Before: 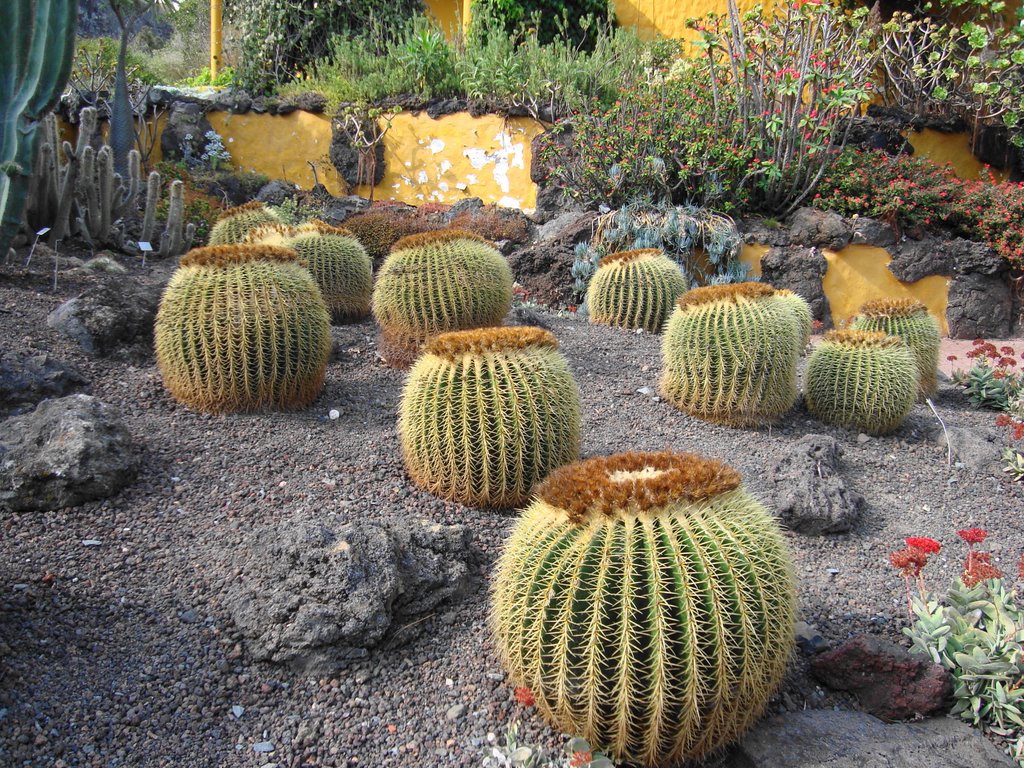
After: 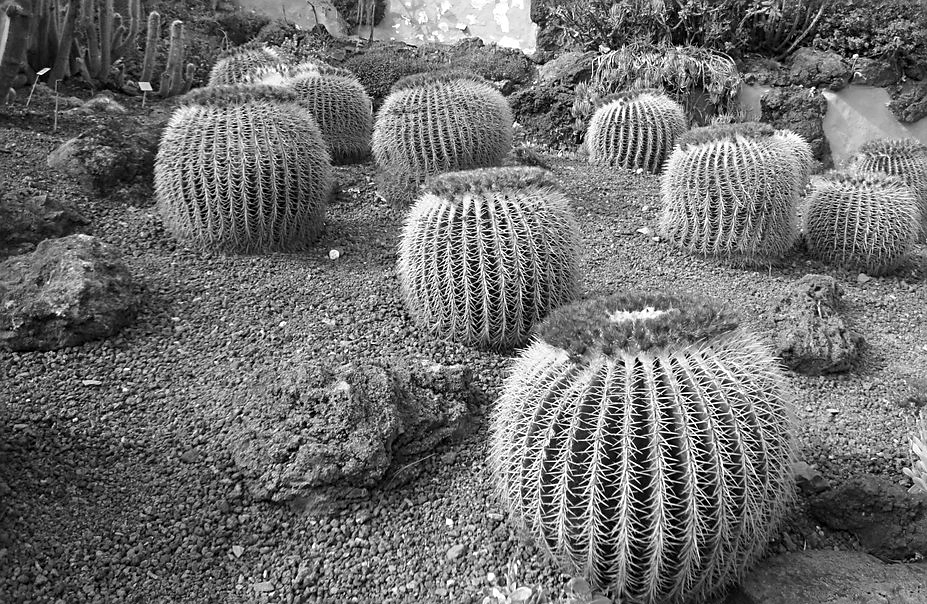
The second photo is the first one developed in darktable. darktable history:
sharpen: on, module defaults
monochrome: on, module defaults
crop: top 20.916%, right 9.437%, bottom 0.316%
white balance: red 1.138, green 0.996, blue 0.812
color correction: highlights a* 0.207, highlights b* 2.7, shadows a* -0.874, shadows b* -4.78
